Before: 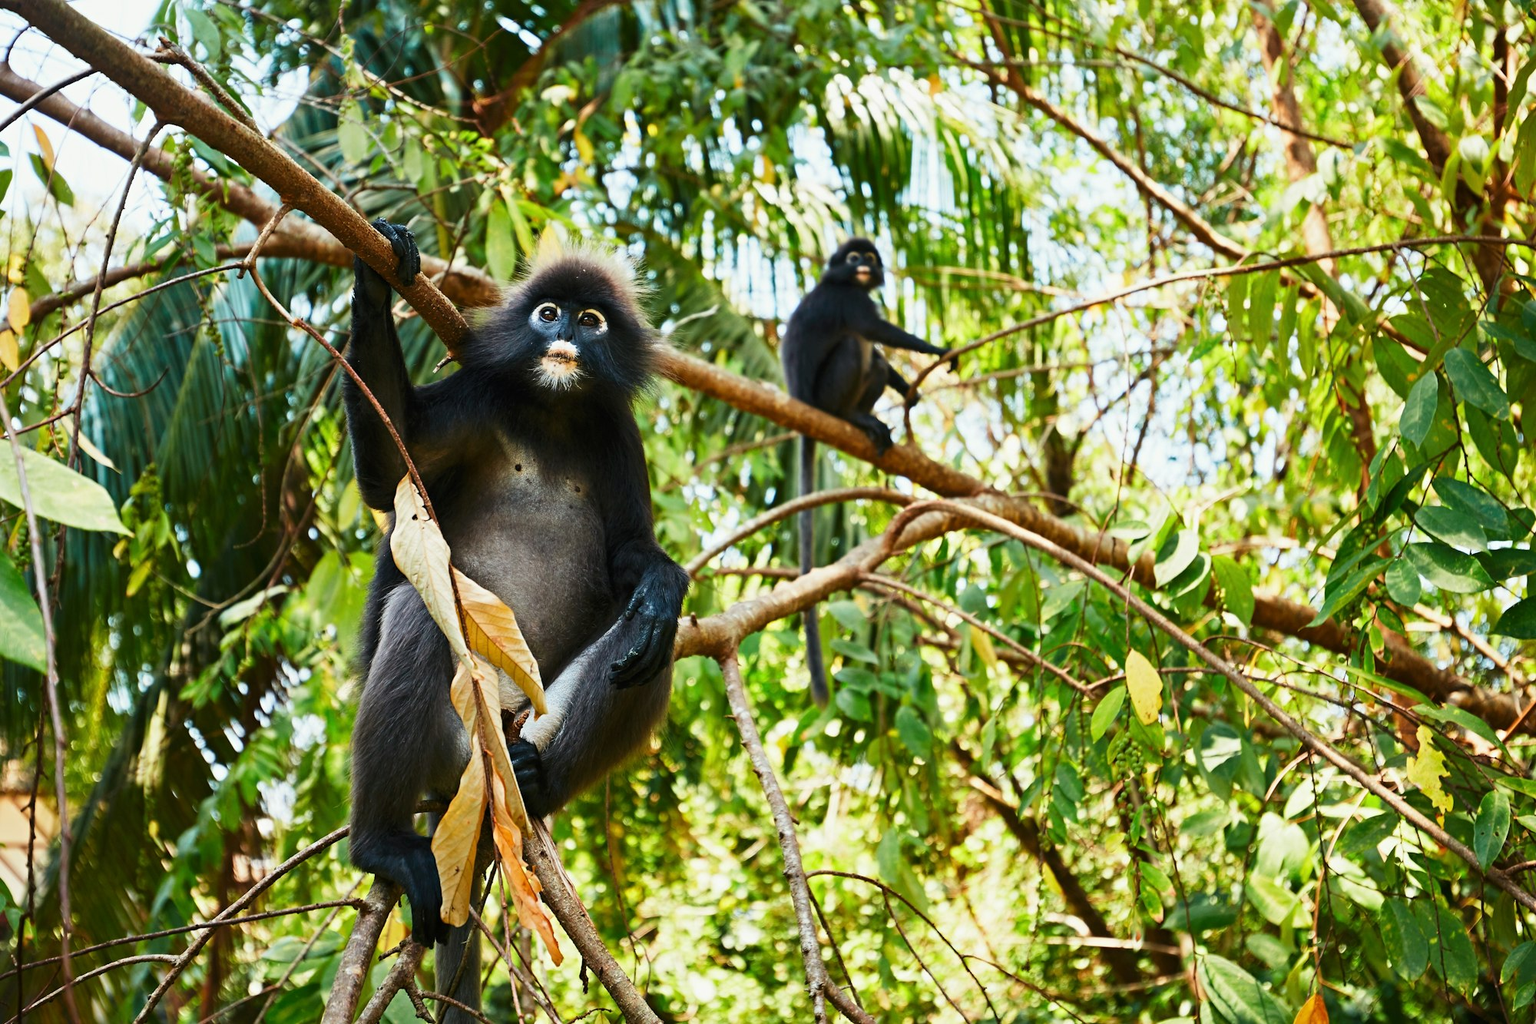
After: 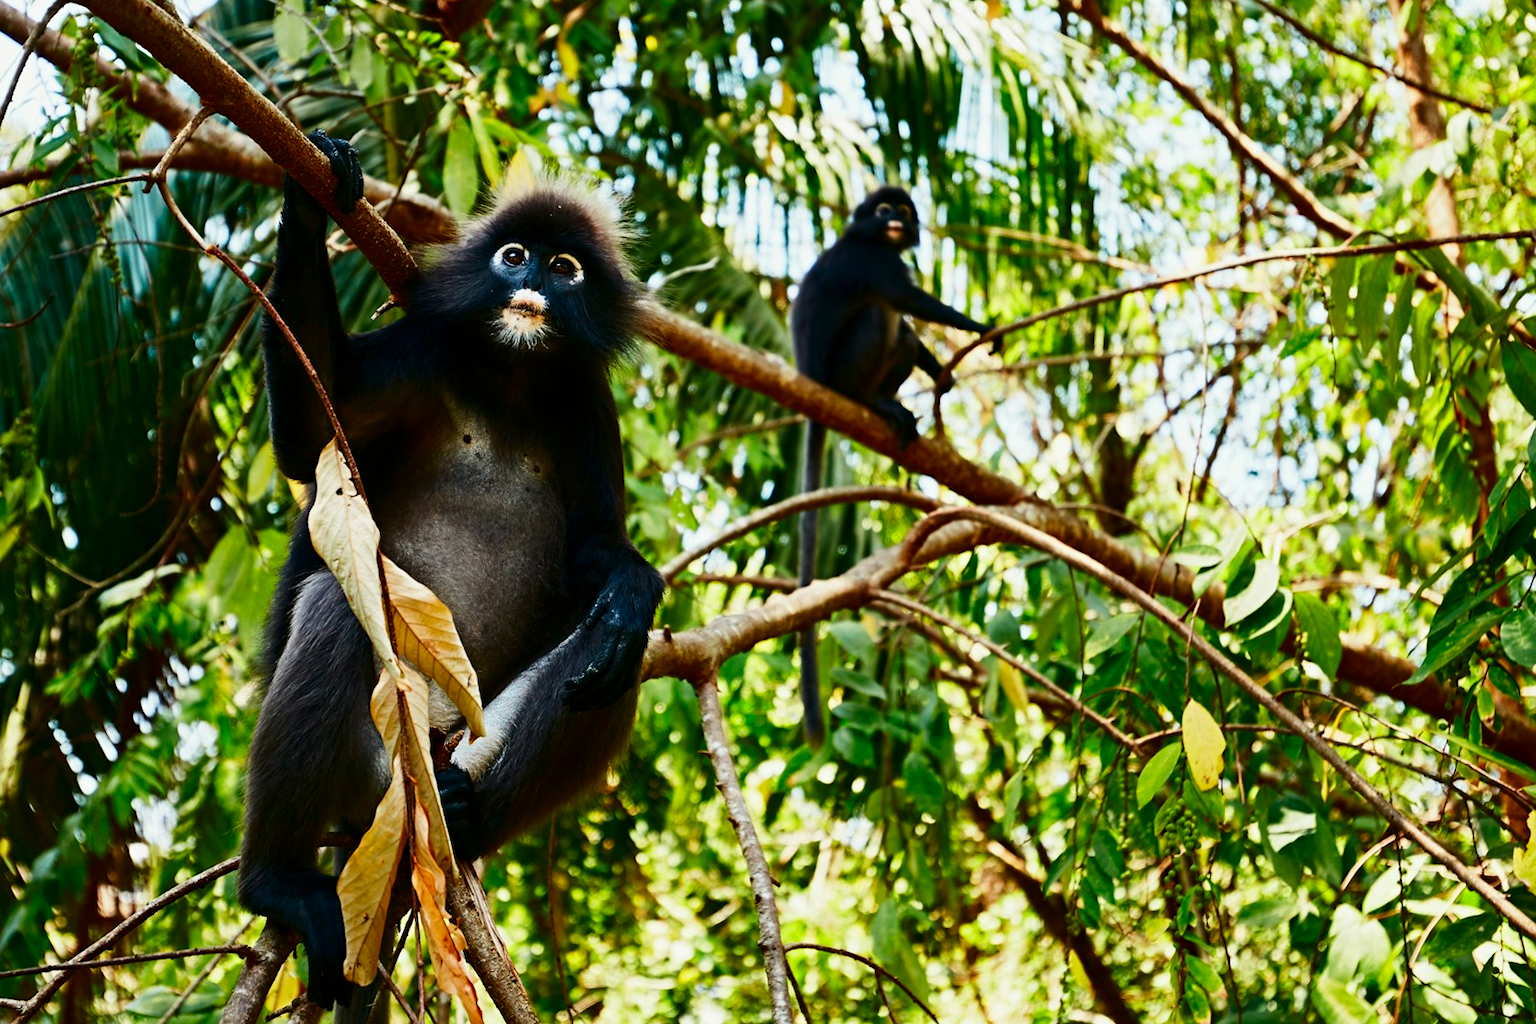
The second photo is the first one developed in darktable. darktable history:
crop and rotate: angle -3.27°, left 5.211%, top 5.211%, right 4.607%, bottom 4.607%
contrast brightness saturation: contrast 0.13, brightness -0.24, saturation 0.14
